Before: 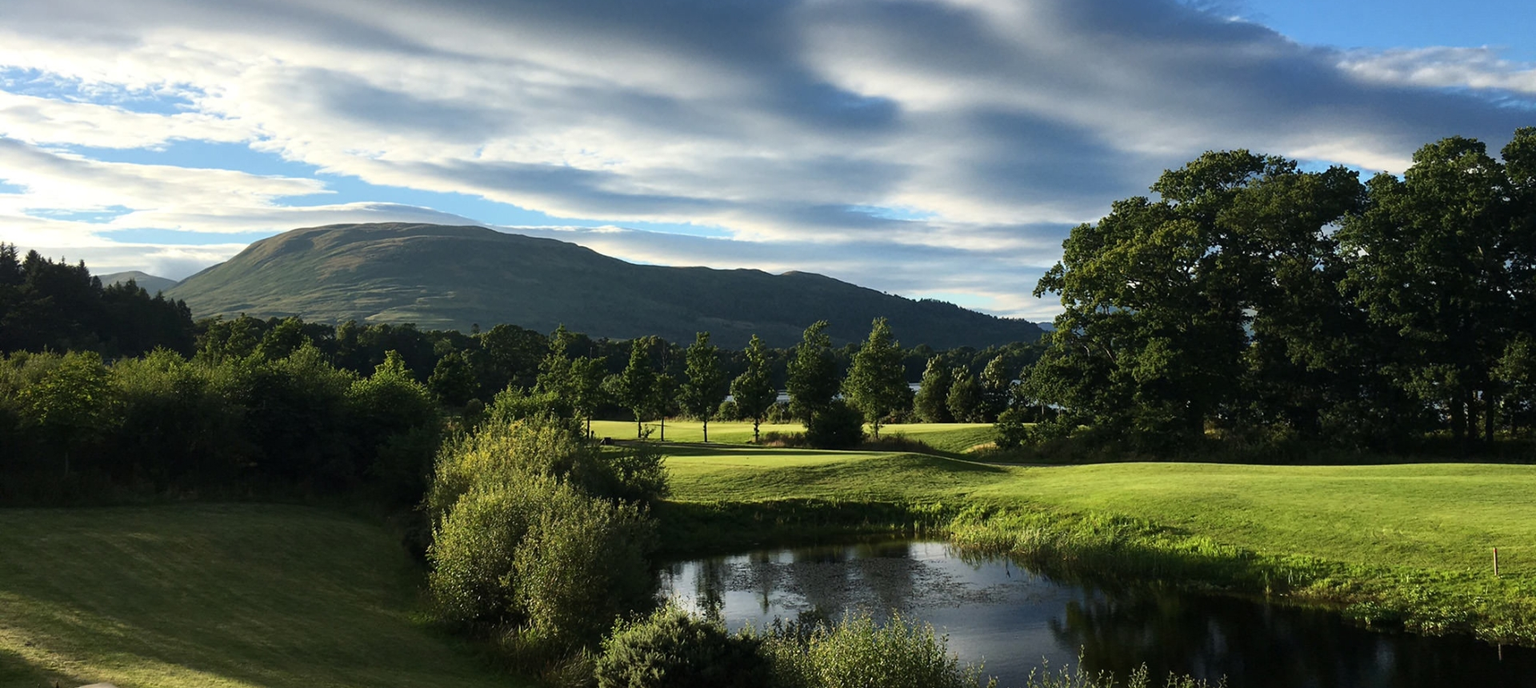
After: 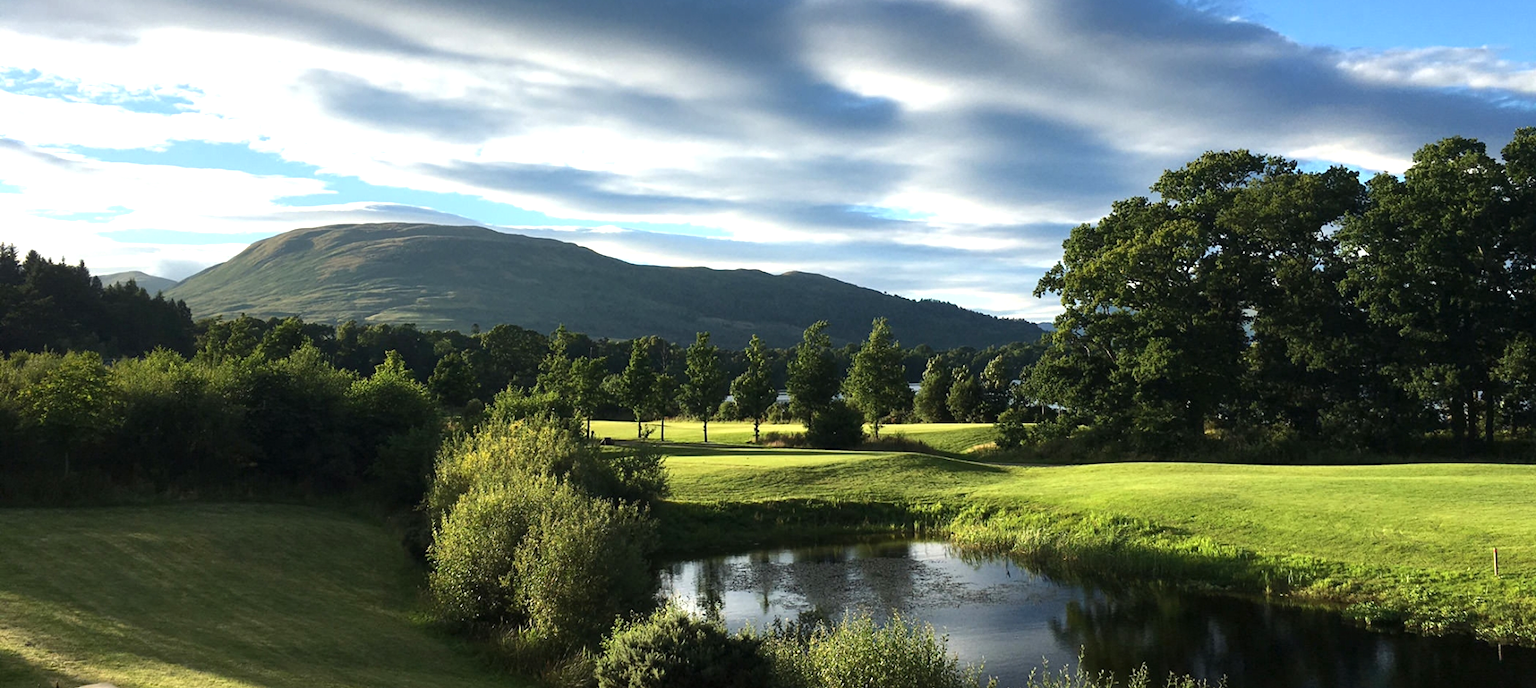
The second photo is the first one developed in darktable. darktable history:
exposure: exposure 0.553 EV, compensate exposure bias true, compensate highlight preservation false
shadows and highlights: radius 336.77, shadows 28.39, soften with gaussian
